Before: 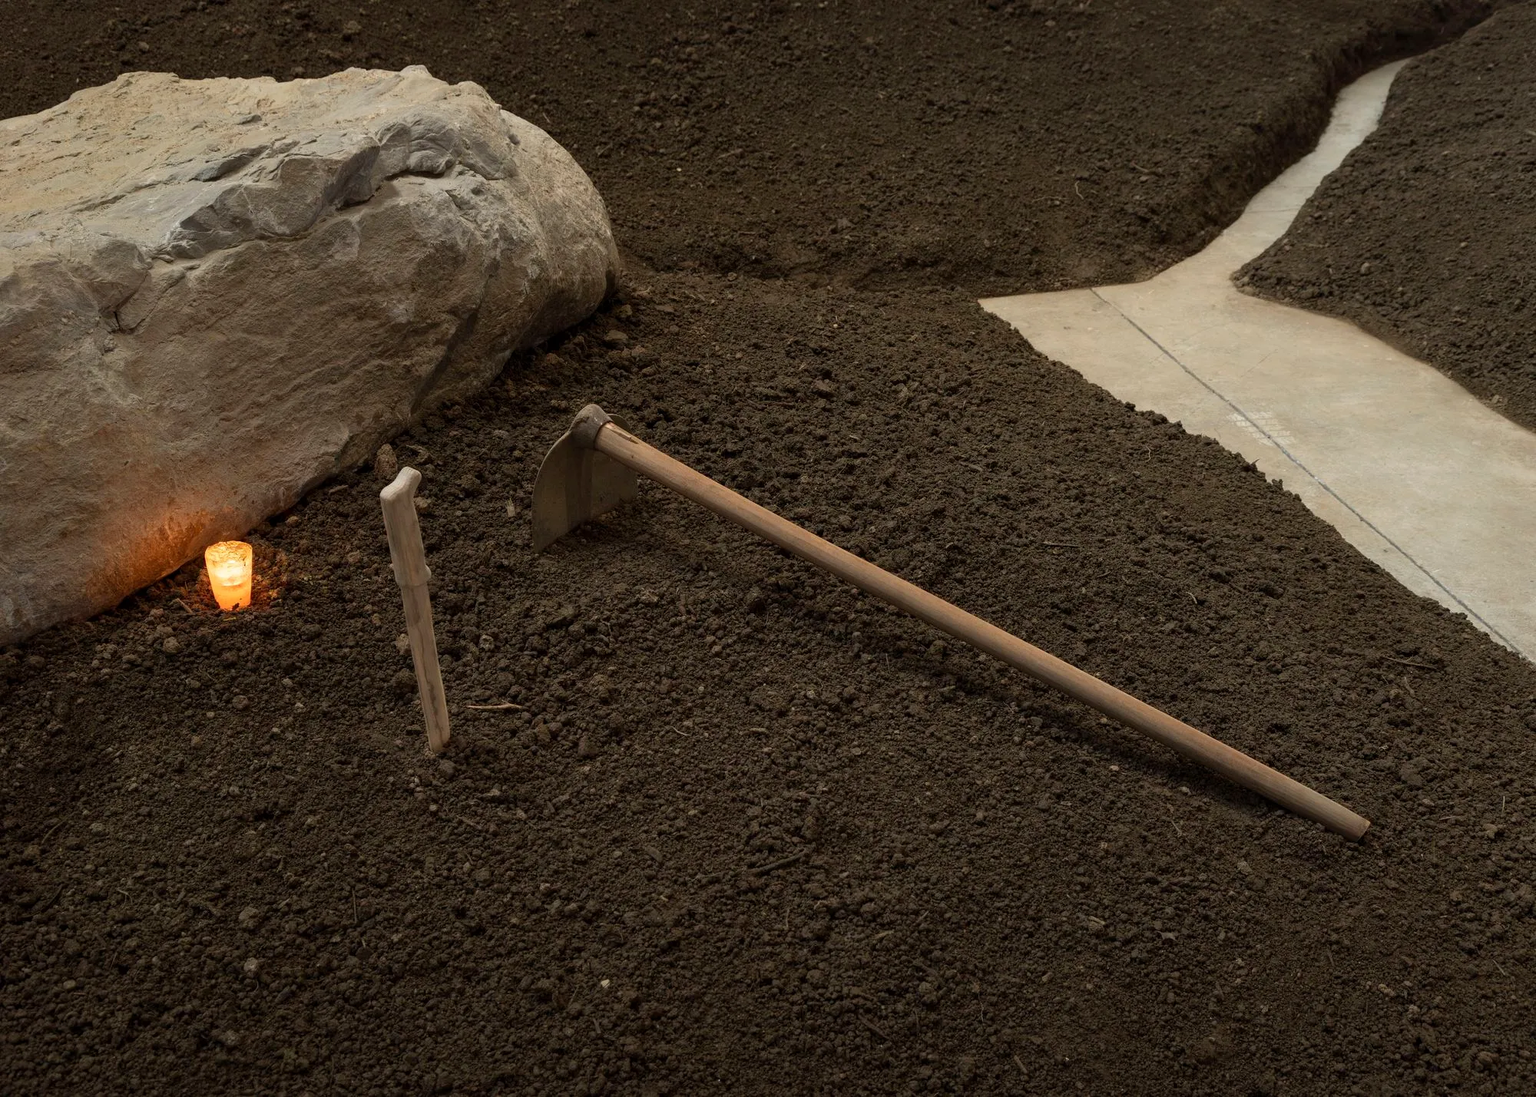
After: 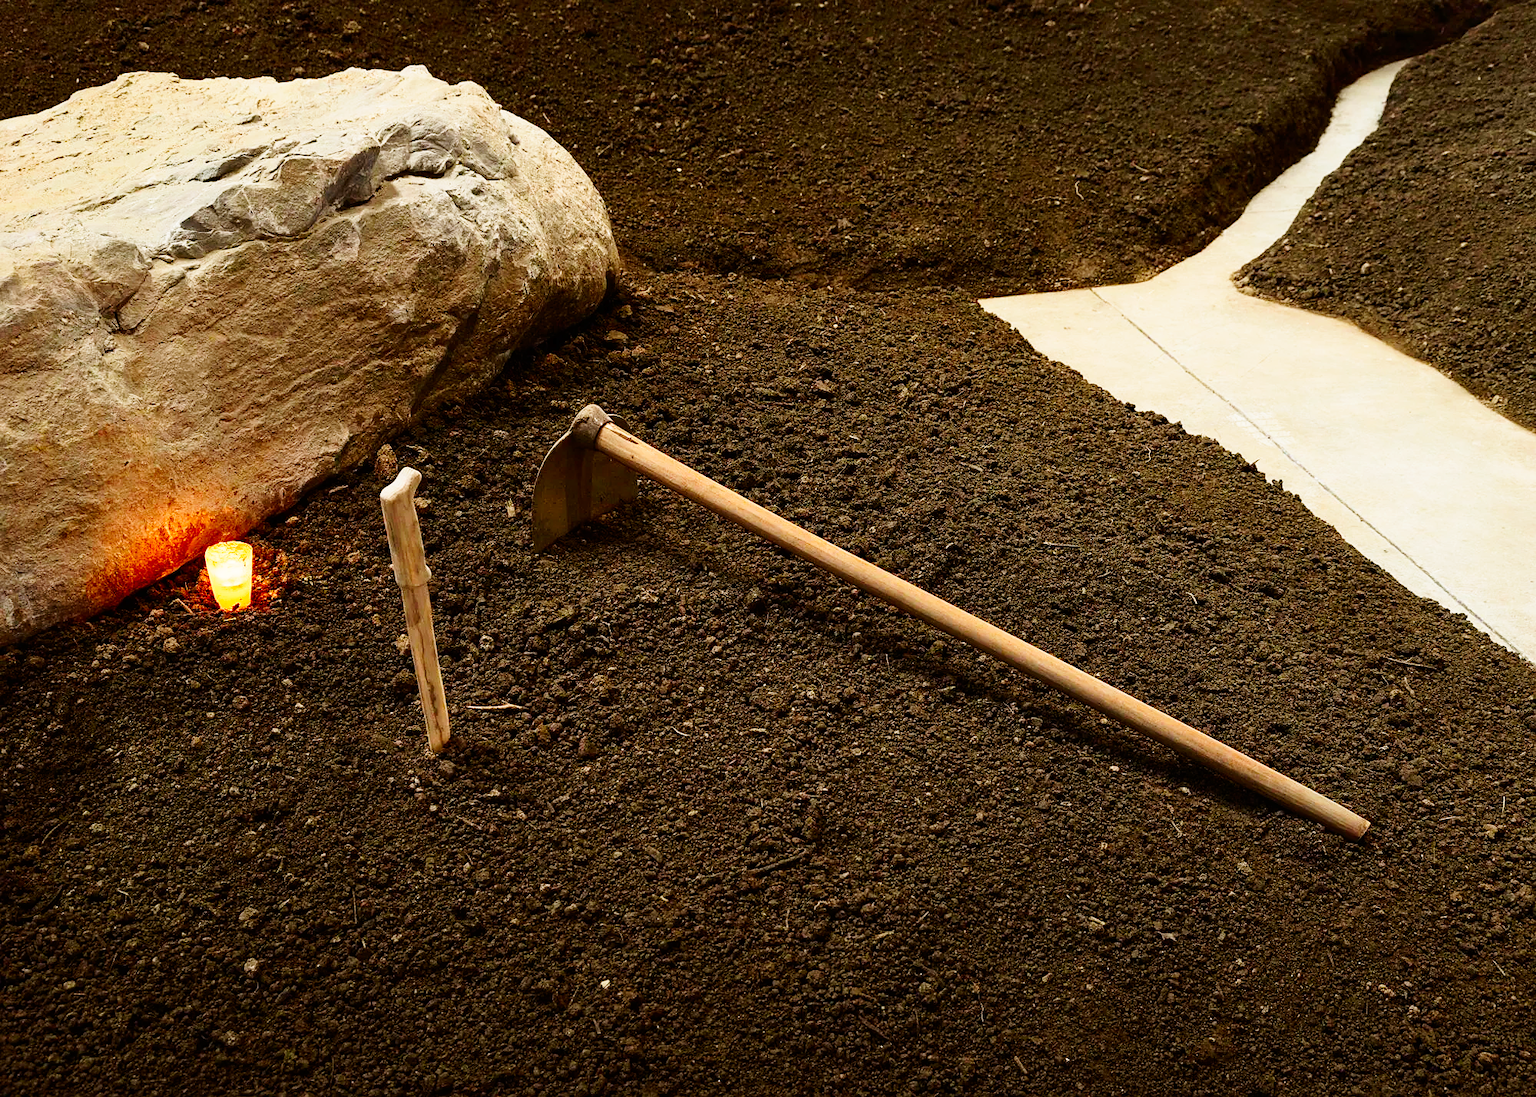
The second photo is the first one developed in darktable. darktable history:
sharpen: radius 1.867, amount 0.398, threshold 1.273
contrast brightness saturation: contrast 0.156, saturation 0.325
base curve: curves: ch0 [(0, 0) (0, 0.001) (0.001, 0.001) (0.004, 0.002) (0.007, 0.004) (0.015, 0.013) (0.033, 0.045) (0.052, 0.096) (0.075, 0.17) (0.099, 0.241) (0.163, 0.42) (0.219, 0.55) (0.259, 0.616) (0.327, 0.722) (0.365, 0.765) (0.522, 0.873) (0.547, 0.881) (0.689, 0.919) (0.826, 0.952) (1, 1)], preserve colors none
